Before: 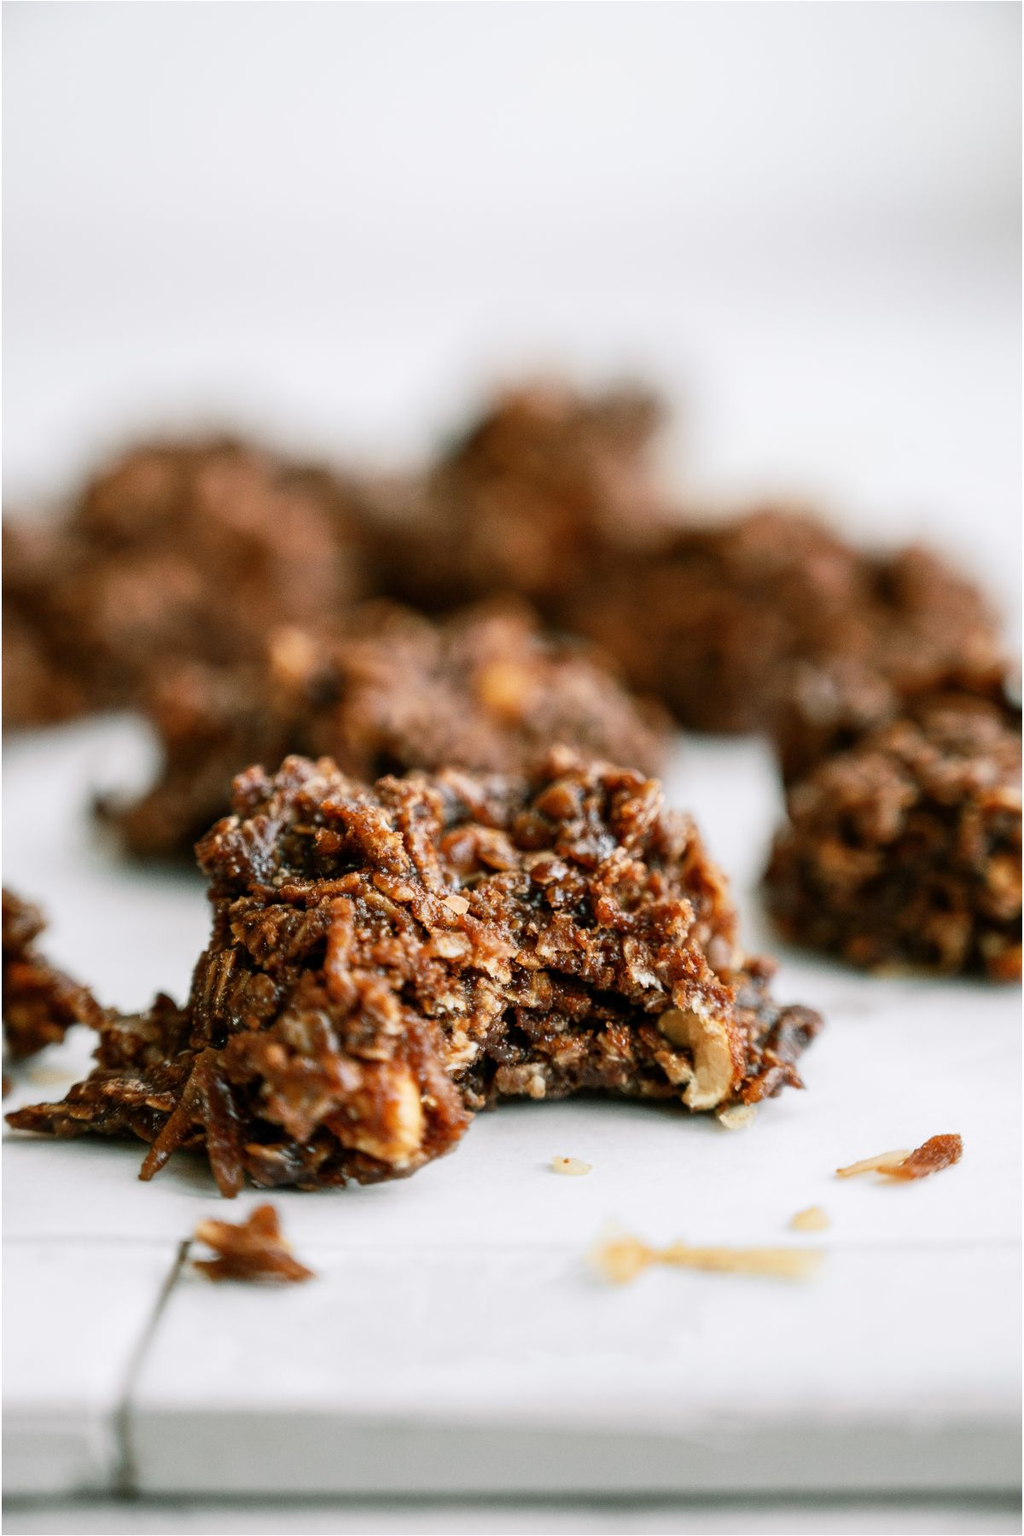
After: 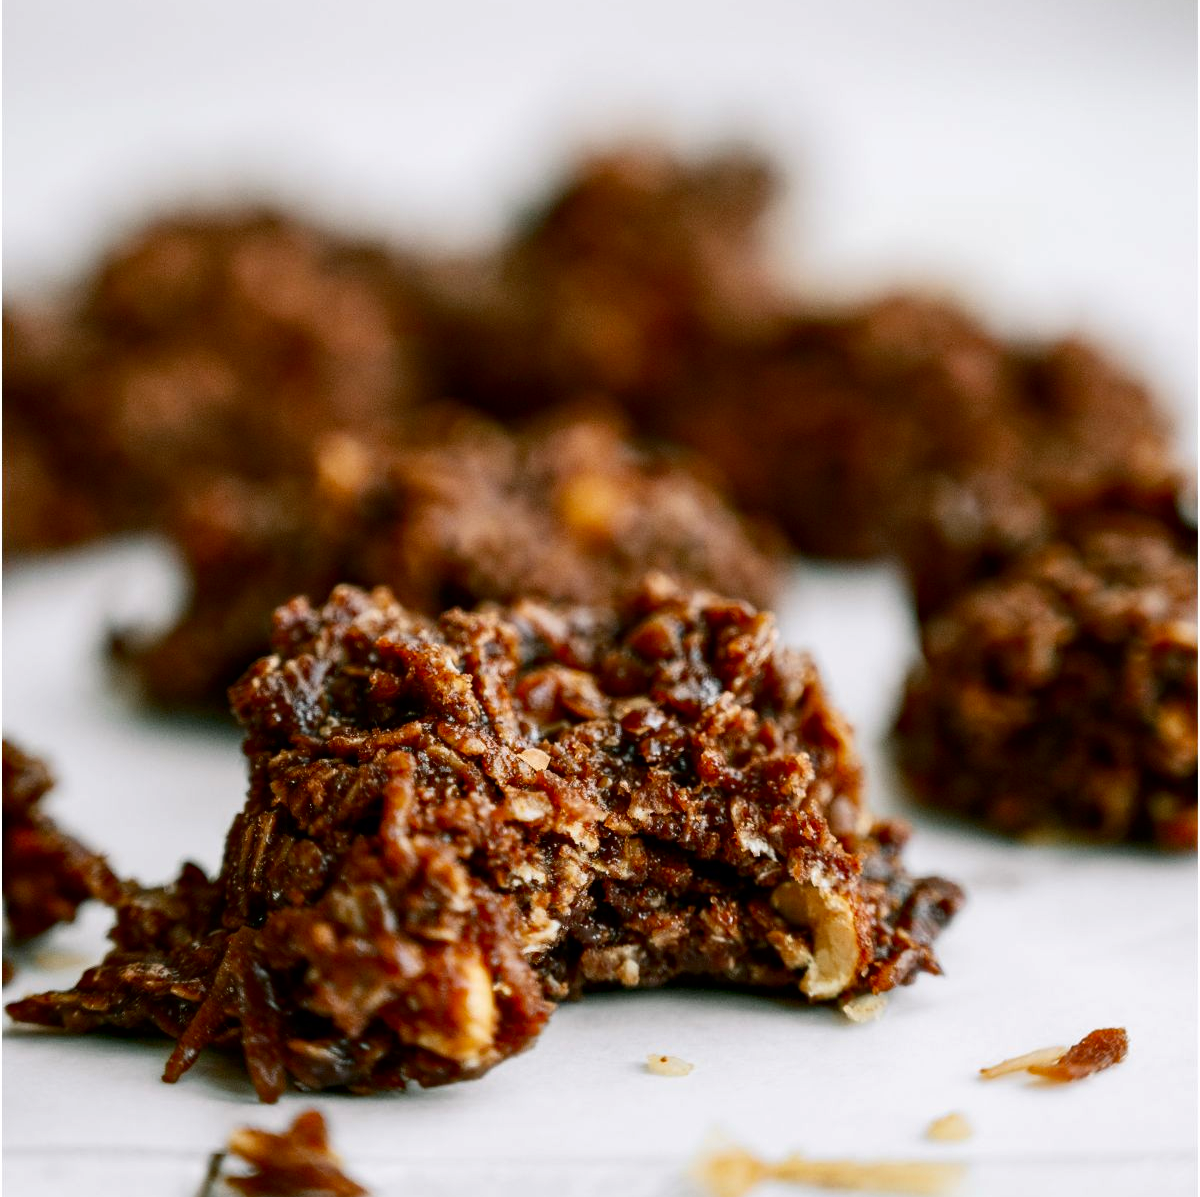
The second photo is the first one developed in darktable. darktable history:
crop: top 16.727%, bottom 16.727%
contrast brightness saturation: contrast 0.07, brightness -0.14, saturation 0.11
haze removal: strength 0.29, distance 0.25, compatibility mode true, adaptive false
